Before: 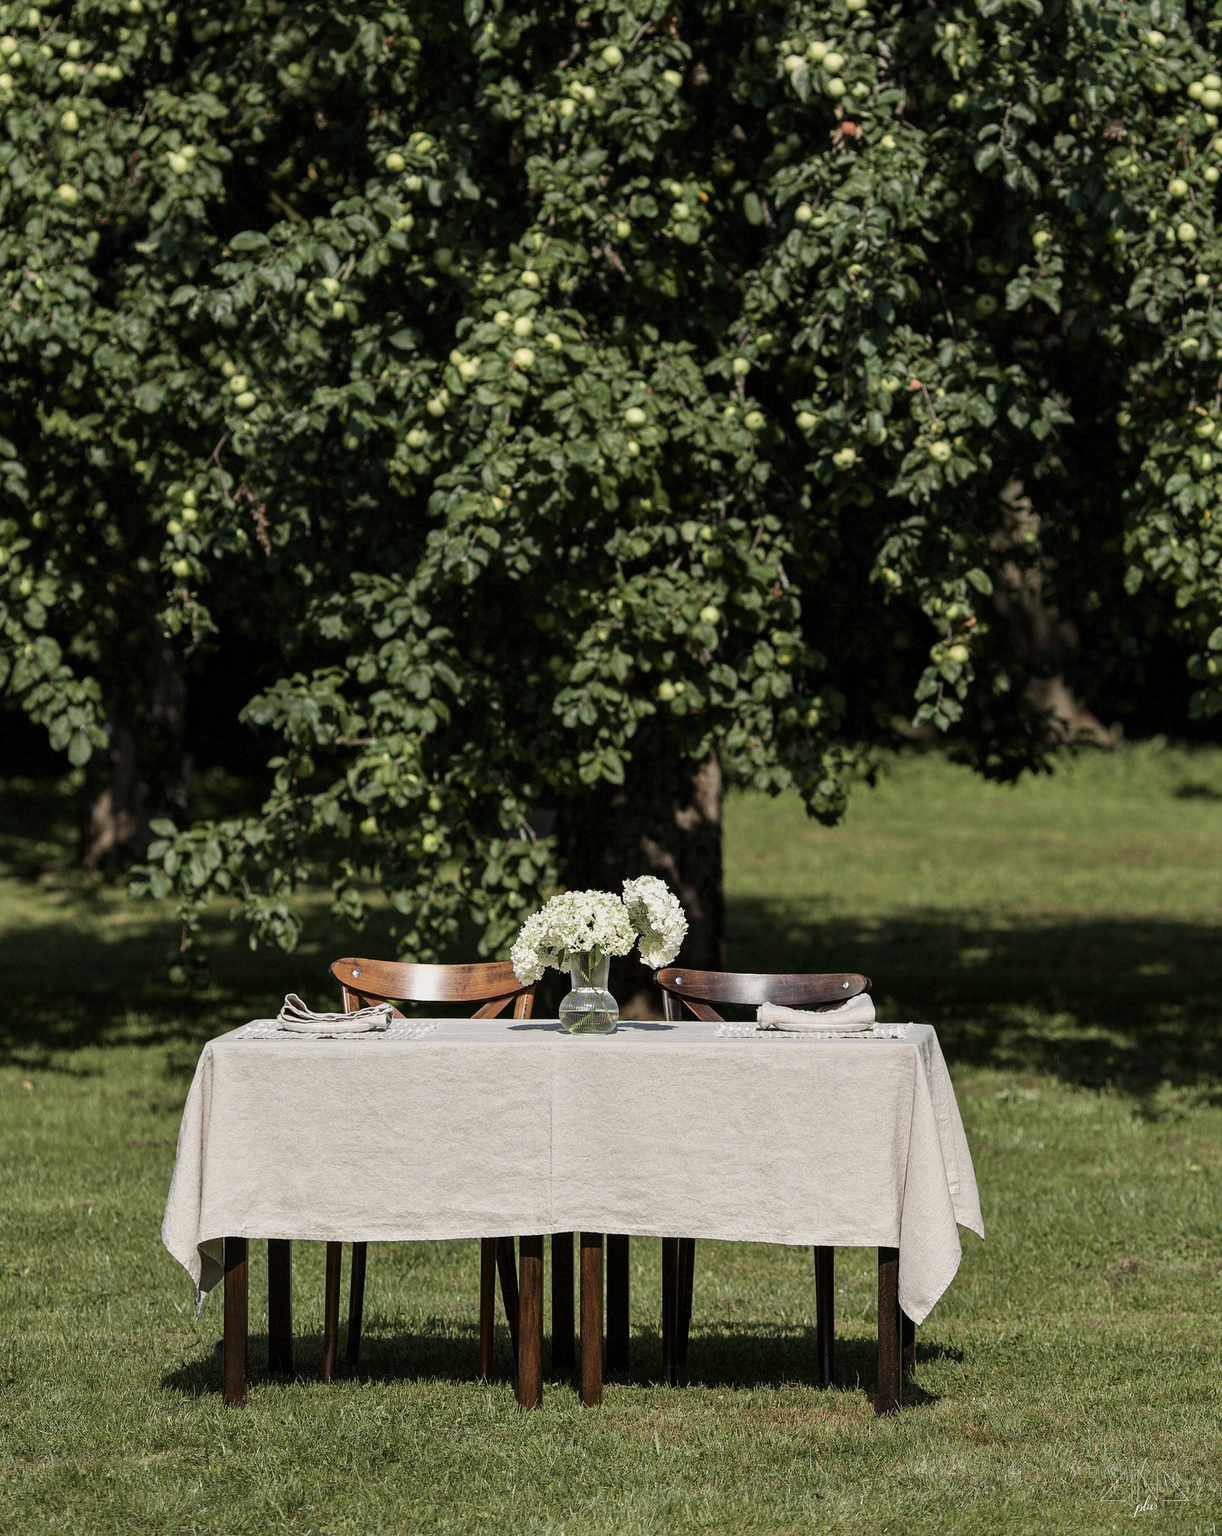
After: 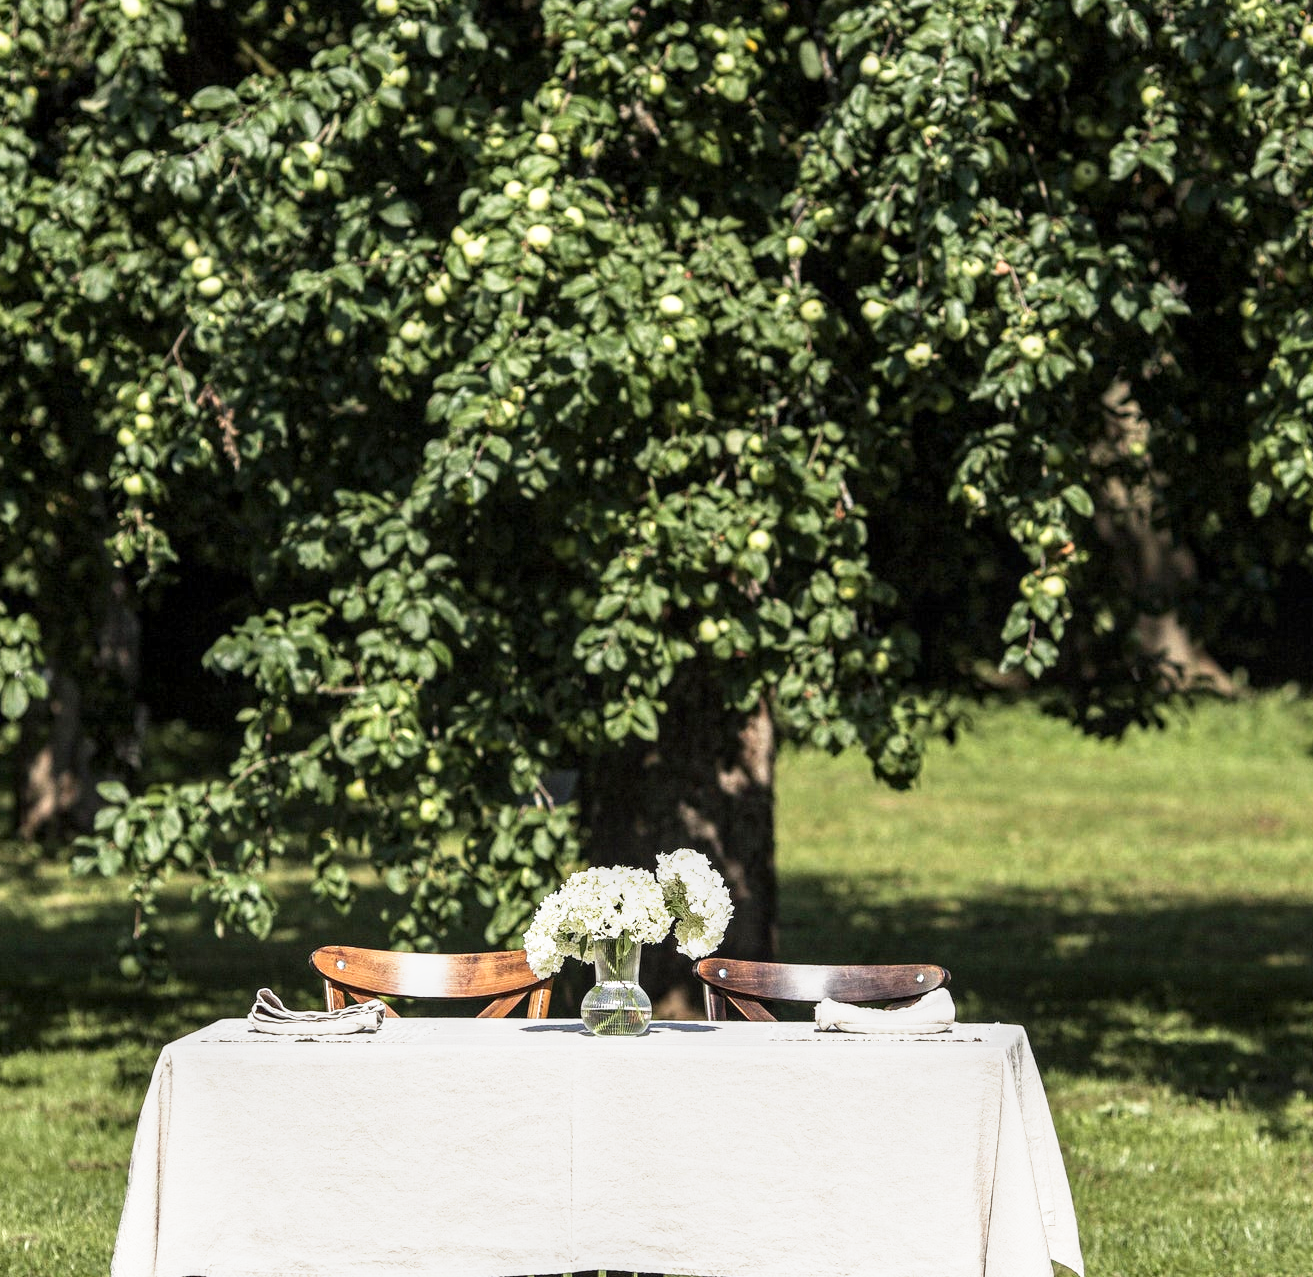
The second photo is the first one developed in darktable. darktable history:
crop: left 5.596%, top 10.314%, right 3.534%, bottom 19.395%
base curve: curves: ch0 [(0, 0) (0.495, 0.917) (1, 1)], preserve colors none
local contrast: on, module defaults
